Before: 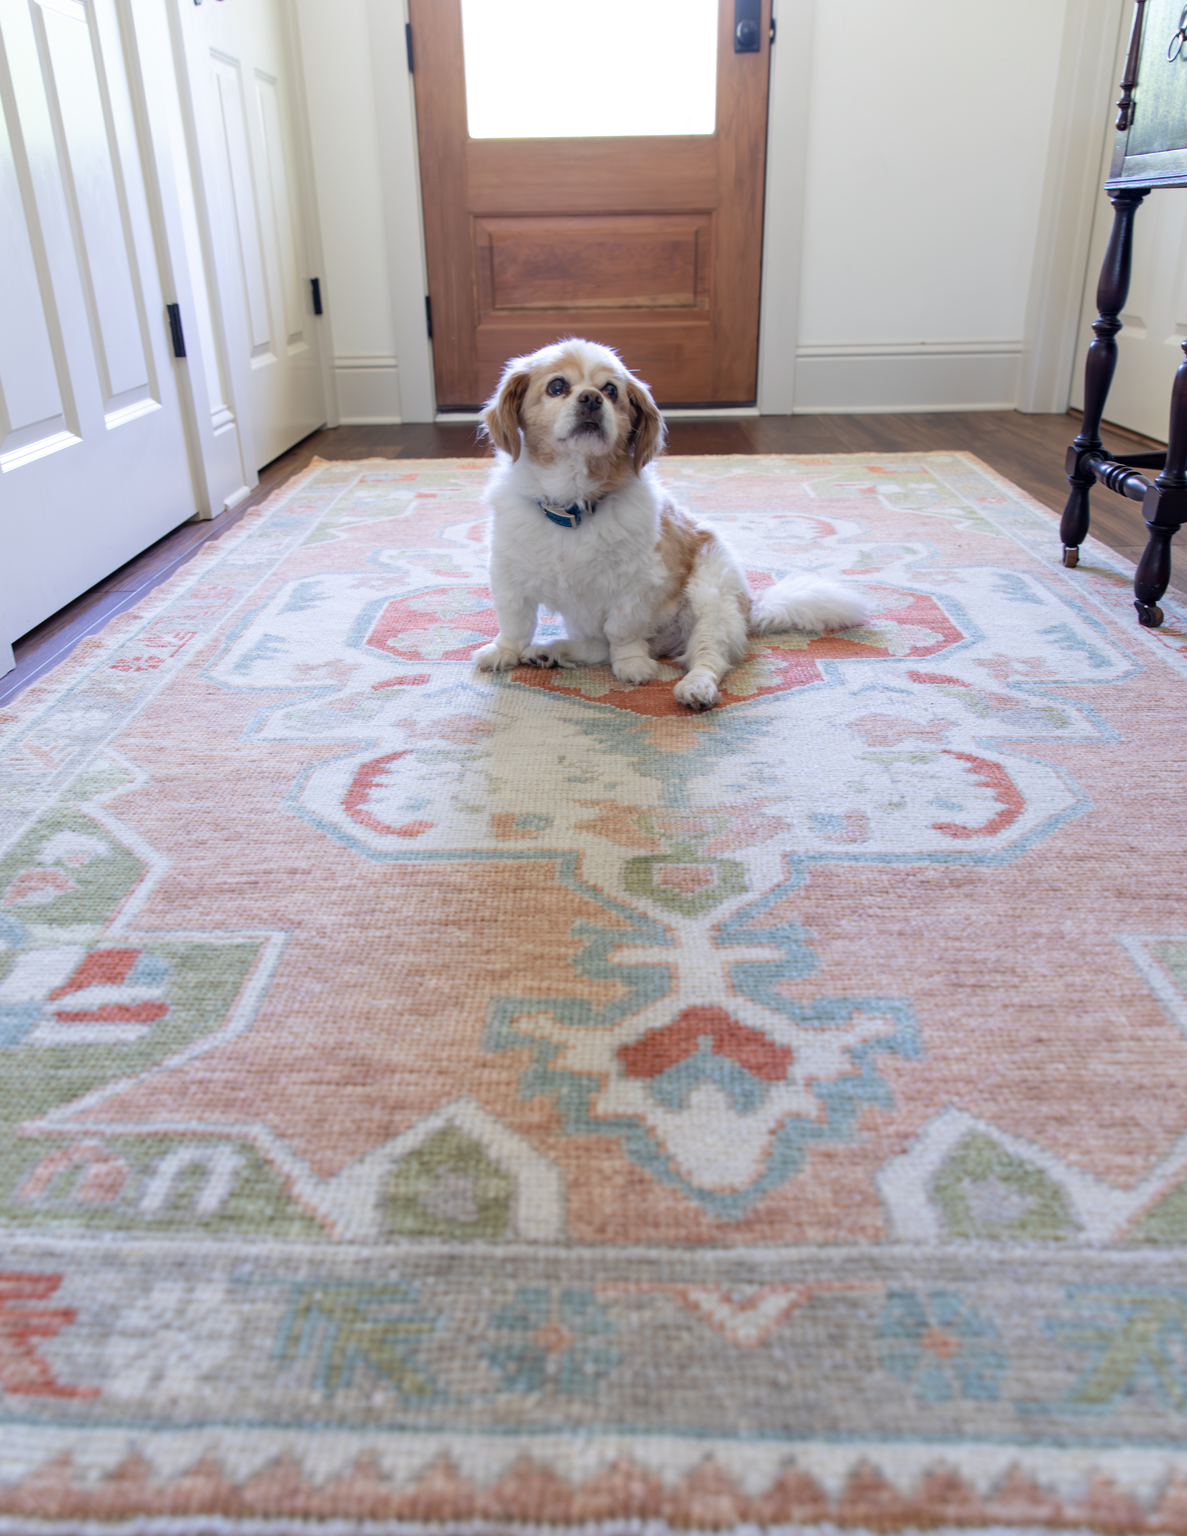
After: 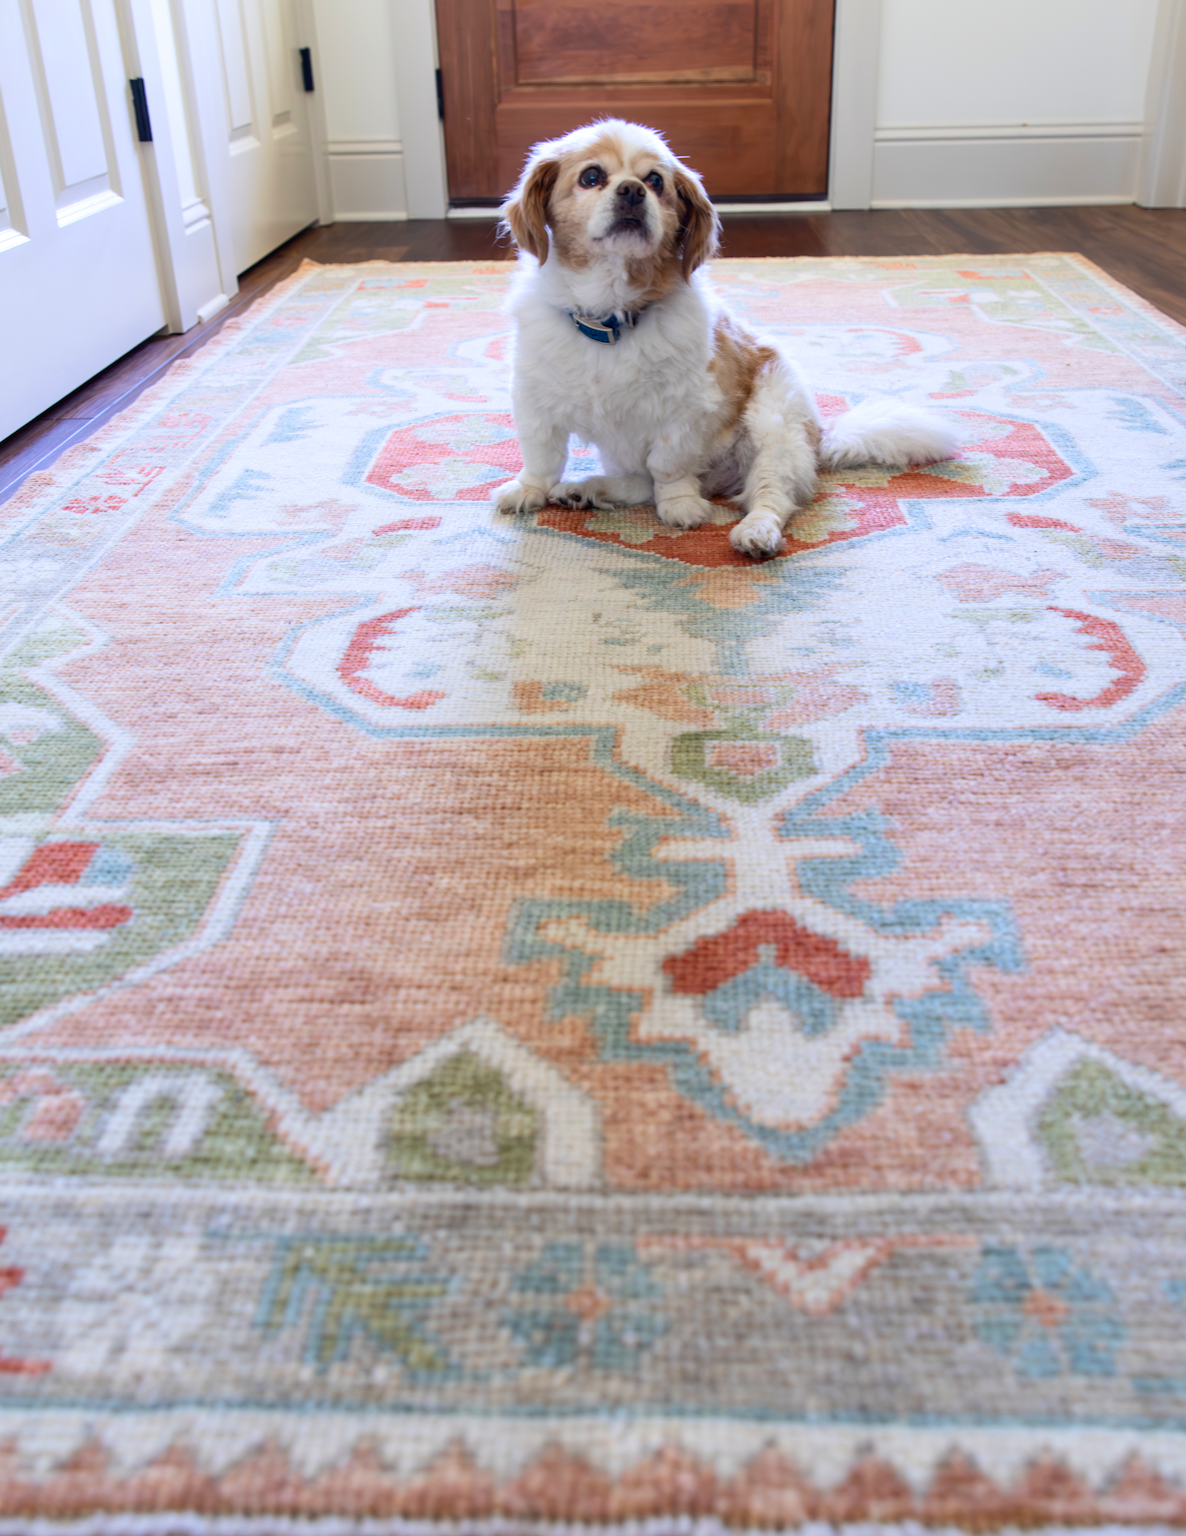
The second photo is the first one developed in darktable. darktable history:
contrast brightness saturation: contrast 0.18, saturation 0.3
crop and rotate: left 4.842%, top 15.51%, right 10.668%
